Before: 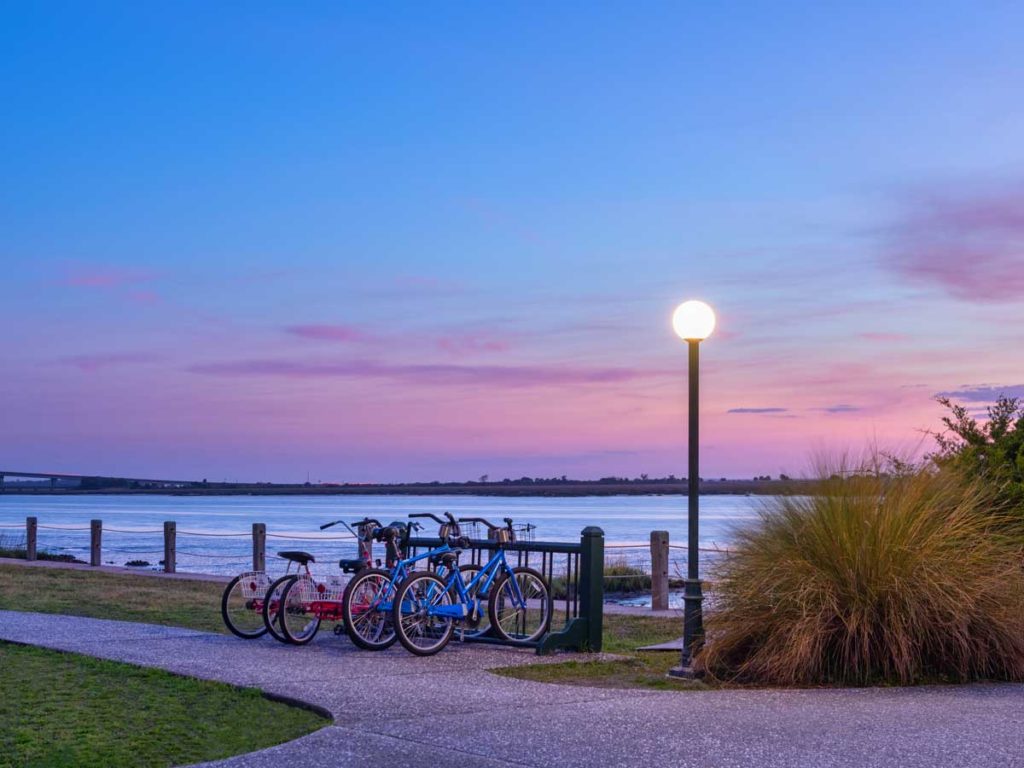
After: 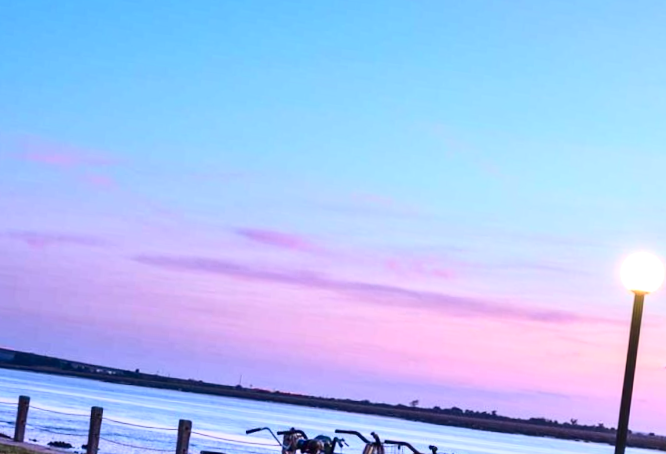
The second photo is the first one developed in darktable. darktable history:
exposure: exposure 0.559 EV, compensate highlight preservation false
rotate and perspective: rotation 2.17°, automatic cropping off
crop and rotate: angle -4.99°, left 2.122%, top 6.945%, right 27.566%, bottom 30.519%
contrast brightness saturation: contrast 0.28
